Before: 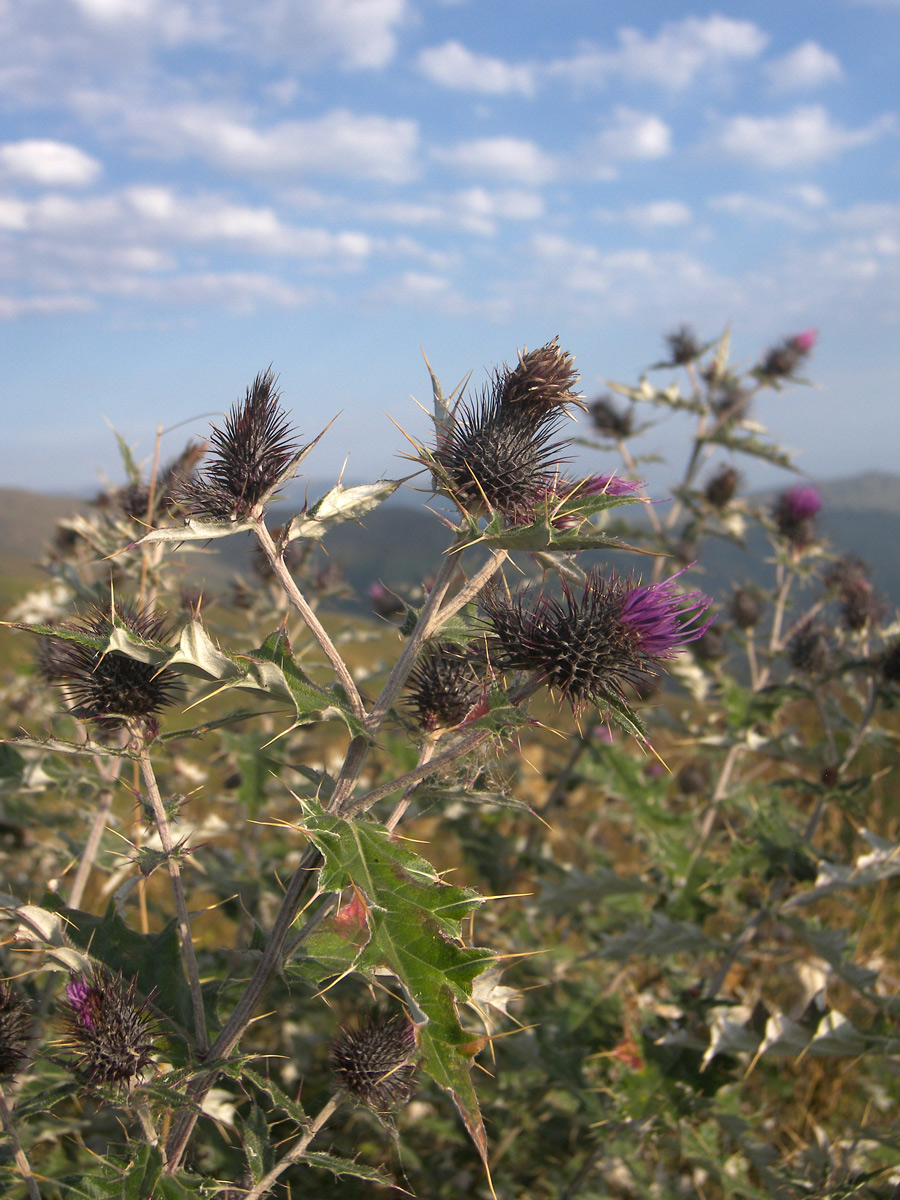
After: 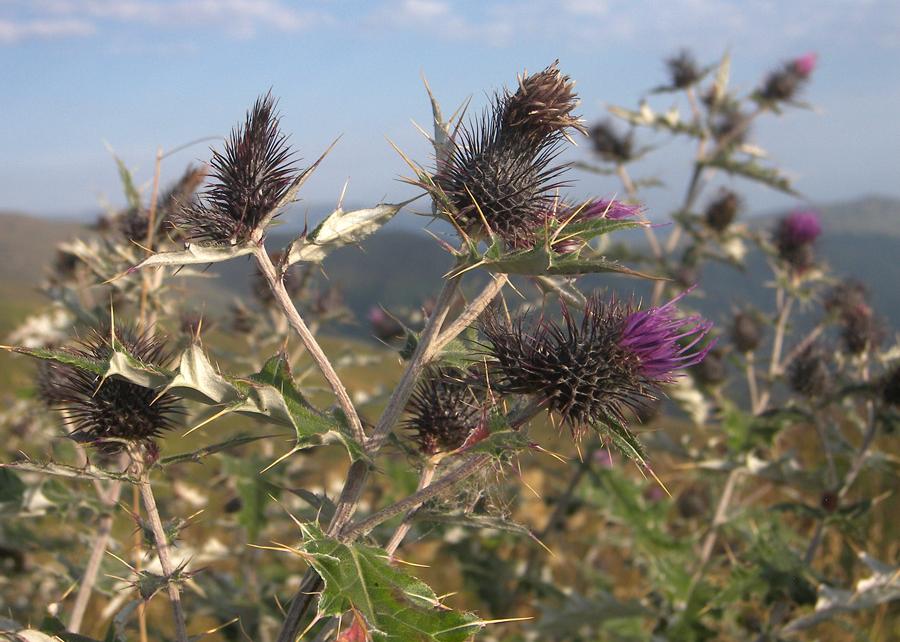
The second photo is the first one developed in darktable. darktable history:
color balance rgb: on, module defaults
crop and rotate: top 23.043%, bottom 23.437%
